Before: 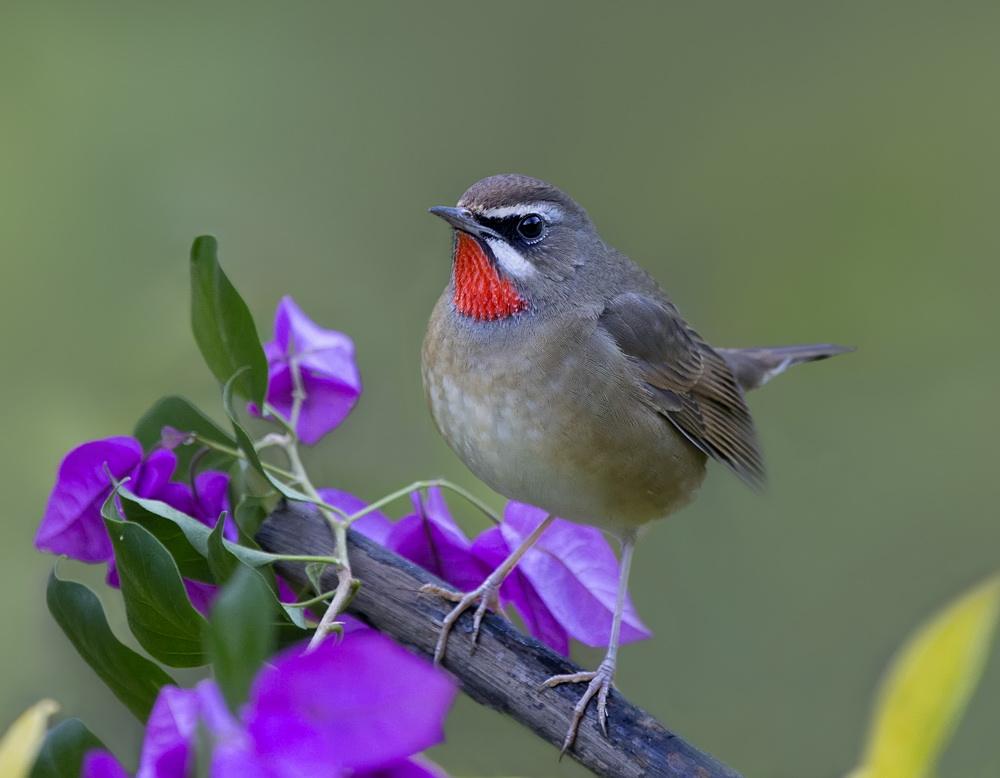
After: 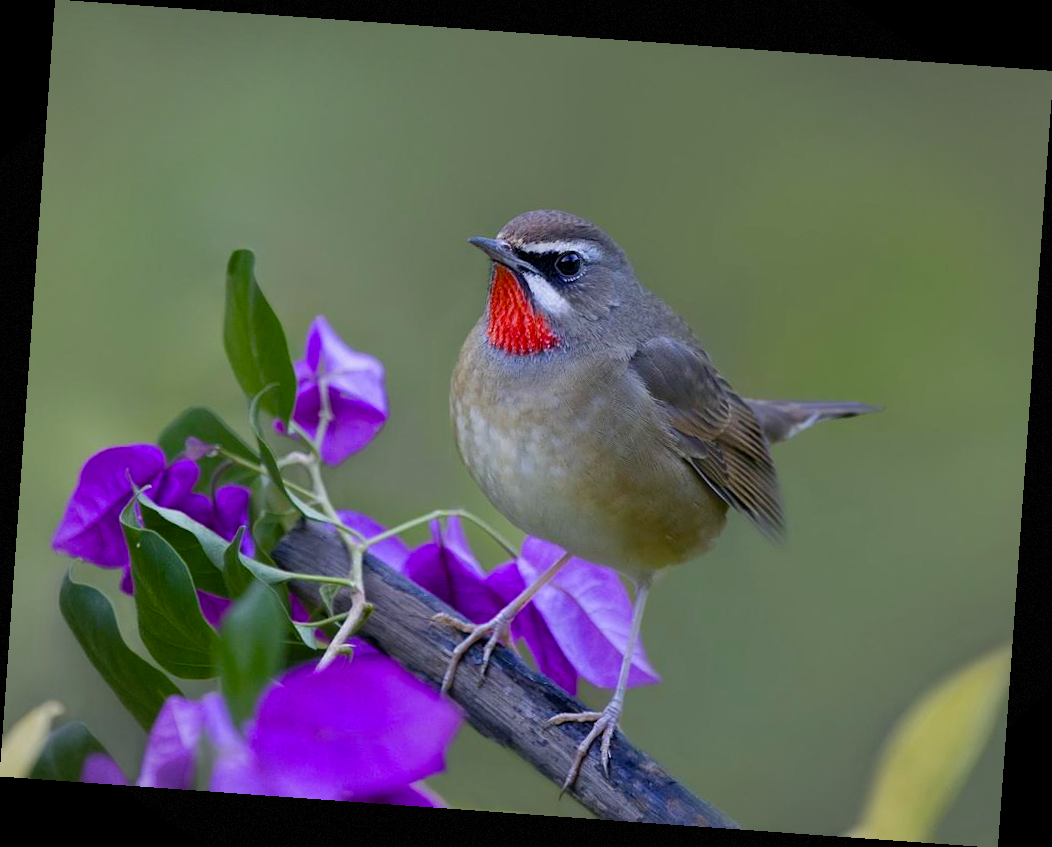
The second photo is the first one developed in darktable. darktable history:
color balance rgb: perceptual saturation grading › global saturation 20%, perceptual saturation grading › highlights -25%, perceptual saturation grading › shadows 25%
rotate and perspective: rotation 4.1°, automatic cropping off
vignetting: fall-off start 91%, fall-off radius 39.39%, brightness -0.182, saturation -0.3, width/height ratio 1.219, shape 1.3, dithering 8-bit output, unbound false
